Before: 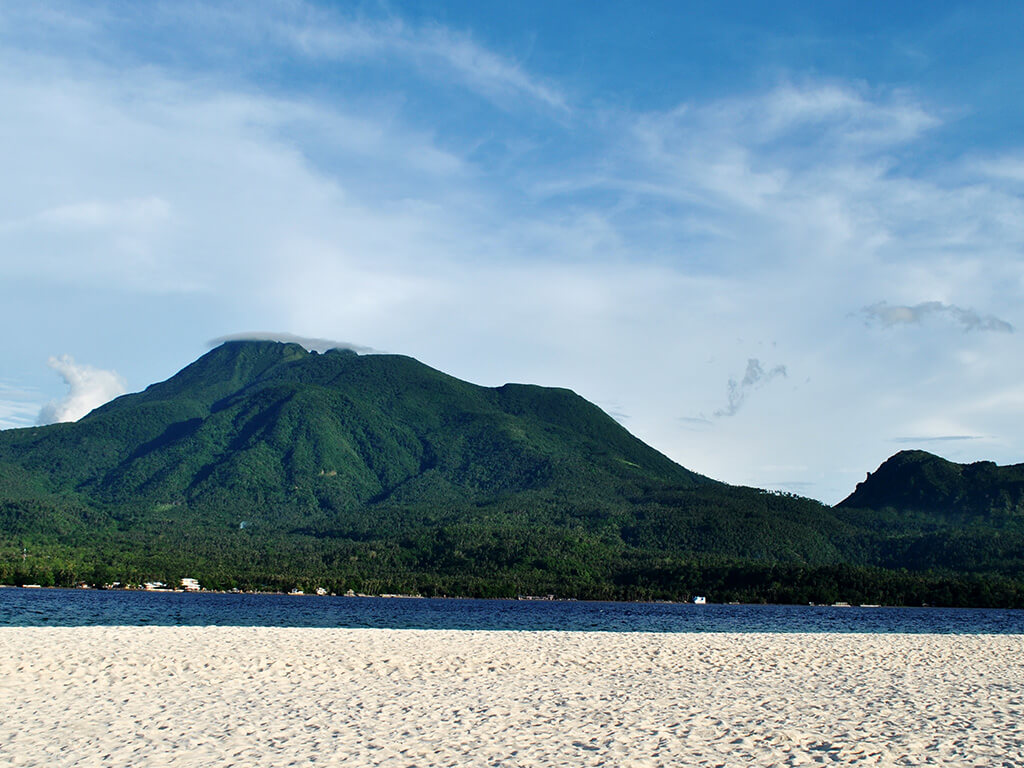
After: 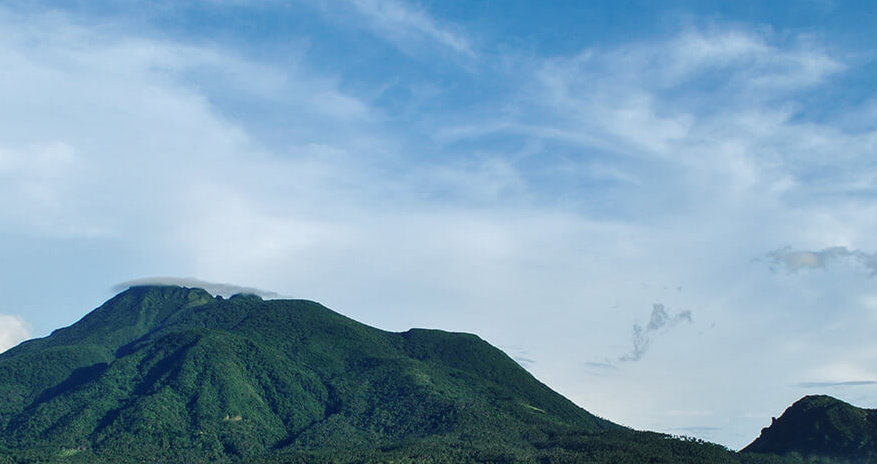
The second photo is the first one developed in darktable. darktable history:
crop and rotate: left 9.345%, top 7.22%, right 4.982%, bottom 32.331%
local contrast: detail 117%
